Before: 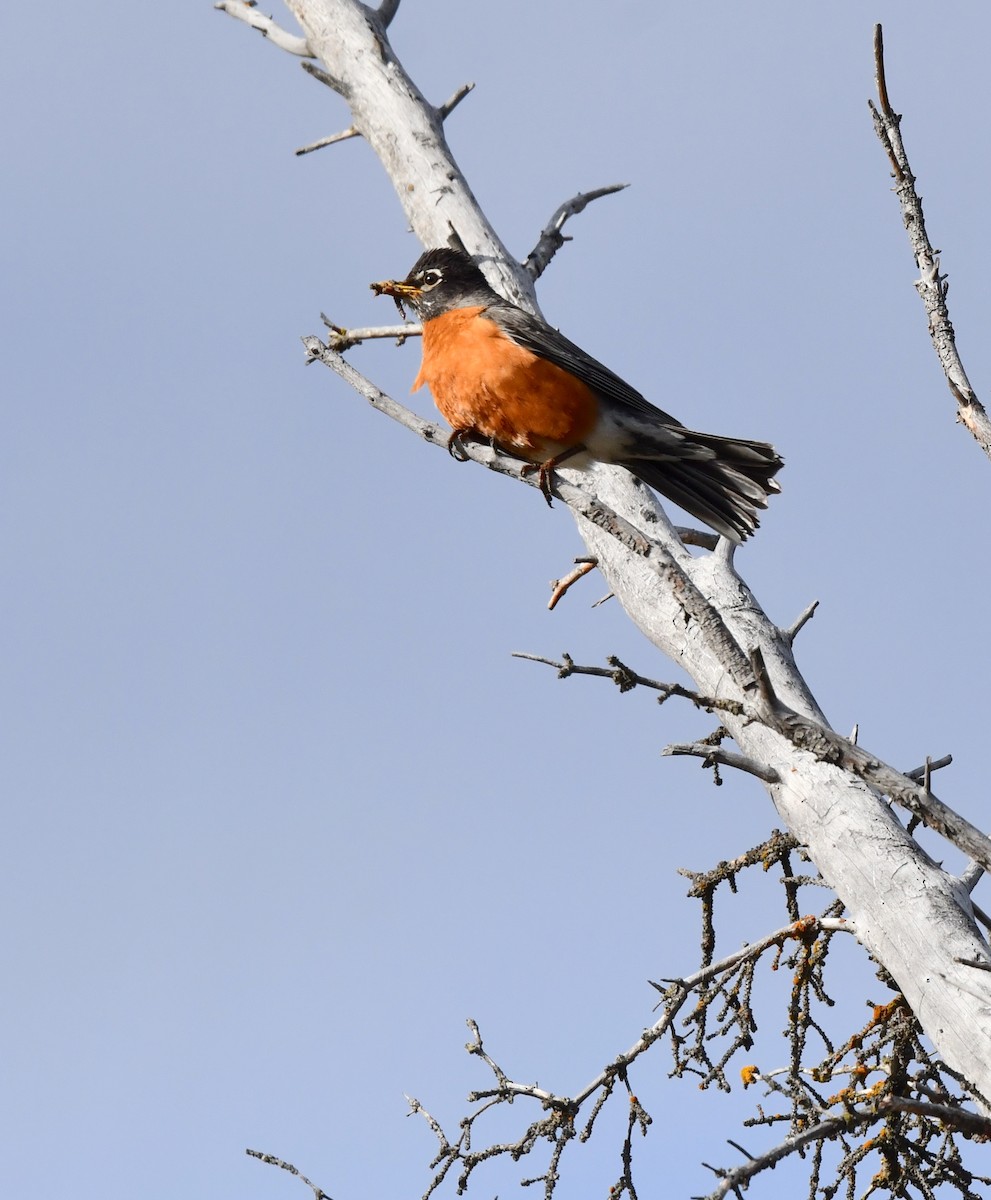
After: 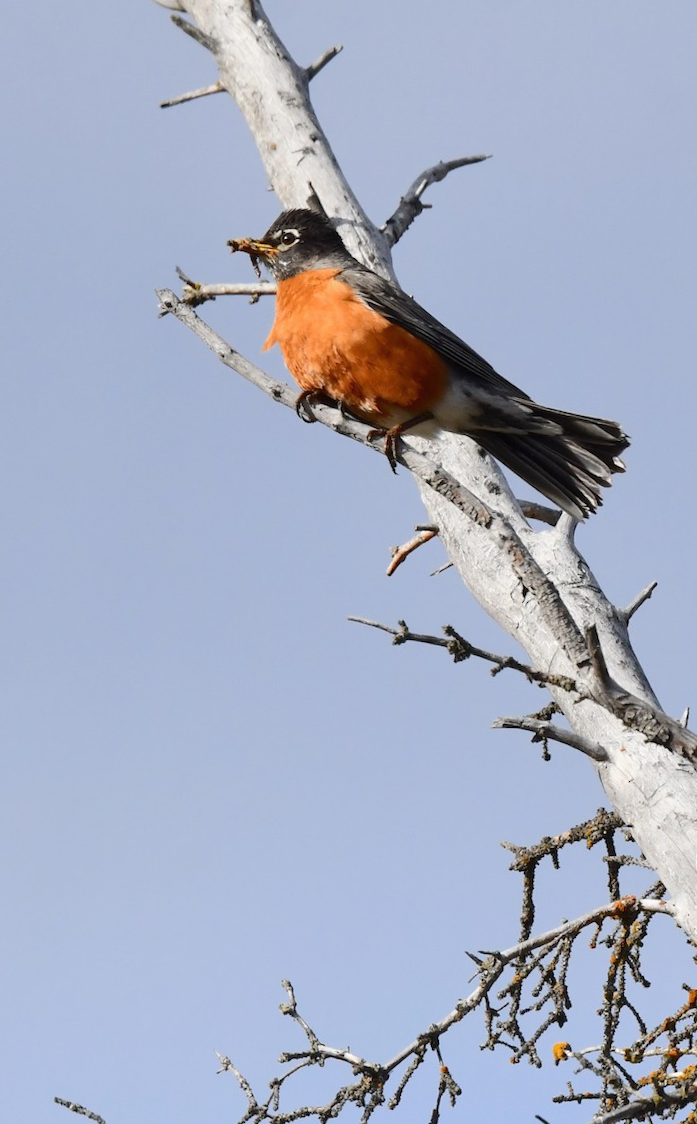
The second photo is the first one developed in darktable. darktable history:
local contrast: mode bilateral grid, contrast 100, coarseness 100, detail 89%, midtone range 0.2
crop and rotate: angle -3.23°, left 14.023%, top 0.023%, right 10.896%, bottom 0.016%
